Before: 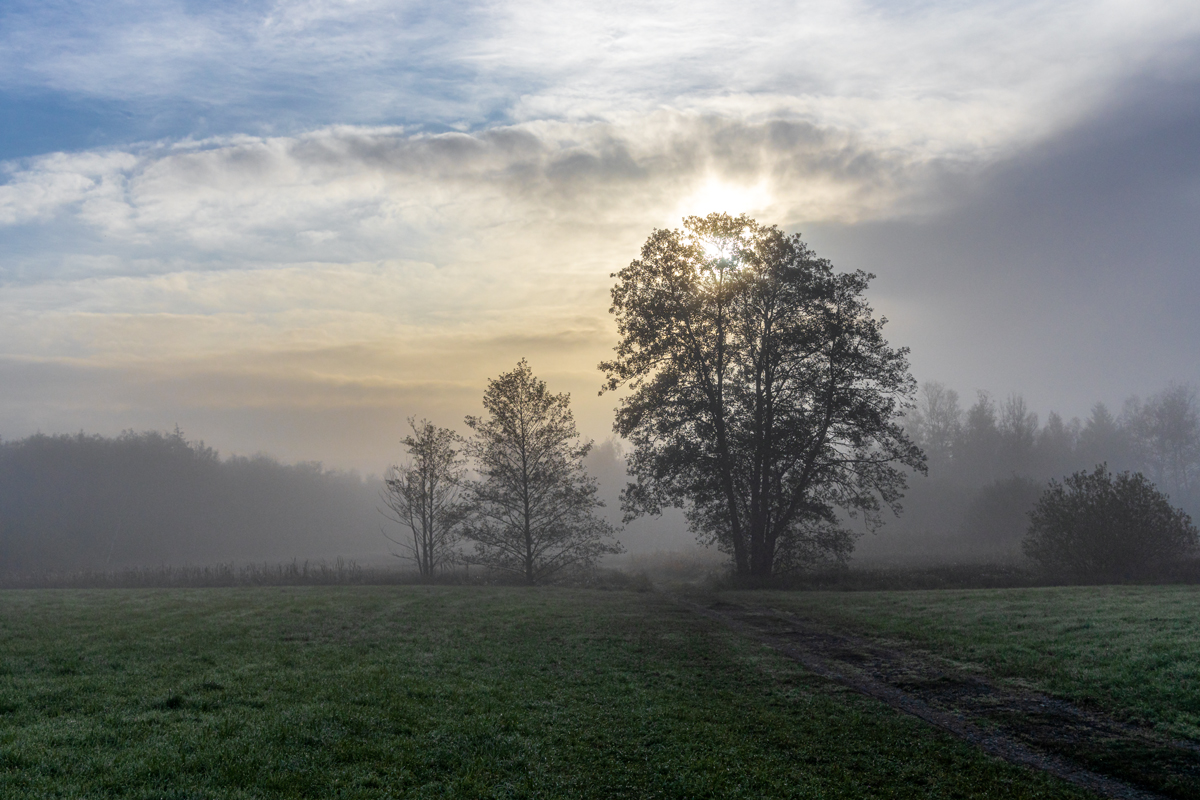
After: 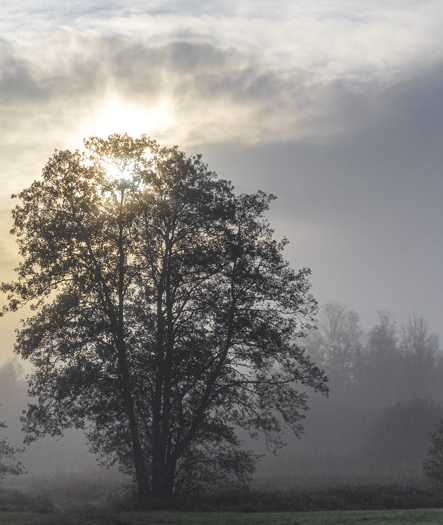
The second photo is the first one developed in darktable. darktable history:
crop and rotate: left 49.936%, top 10.094%, right 13.136%, bottom 24.256%
rotate and perspective: crop left 0, crop top 0
